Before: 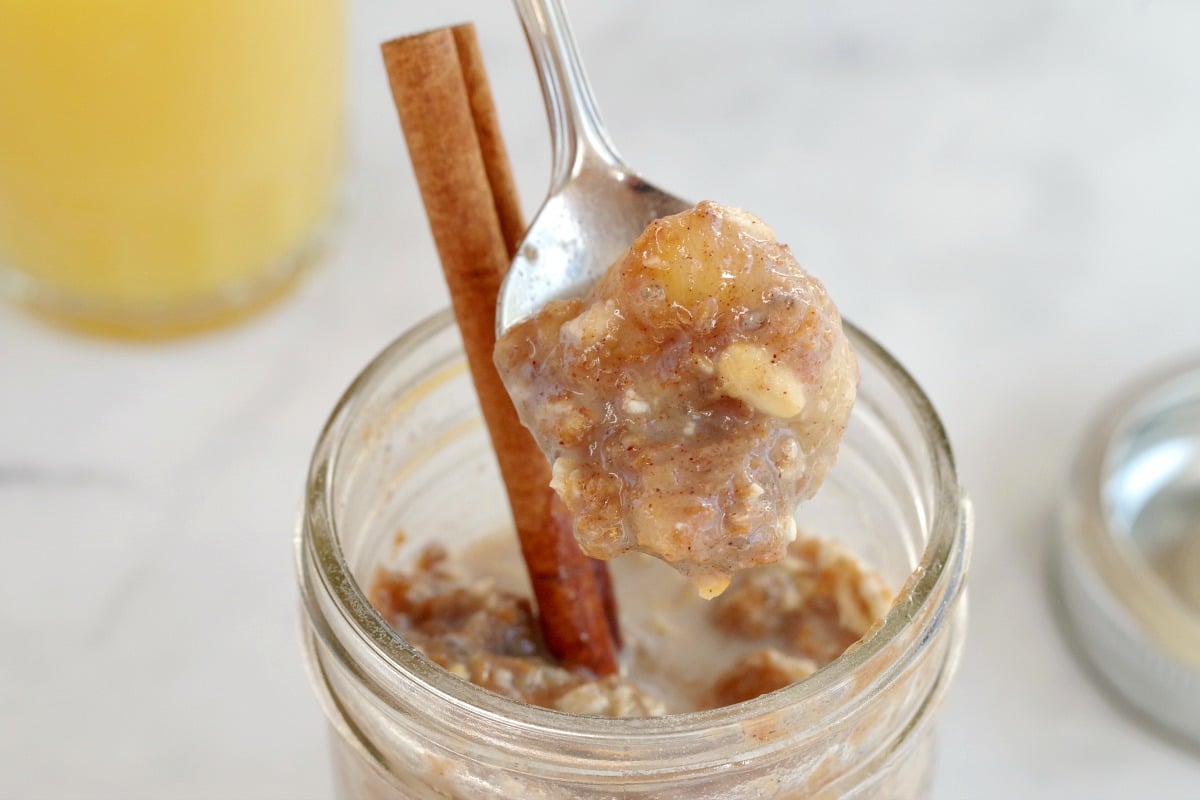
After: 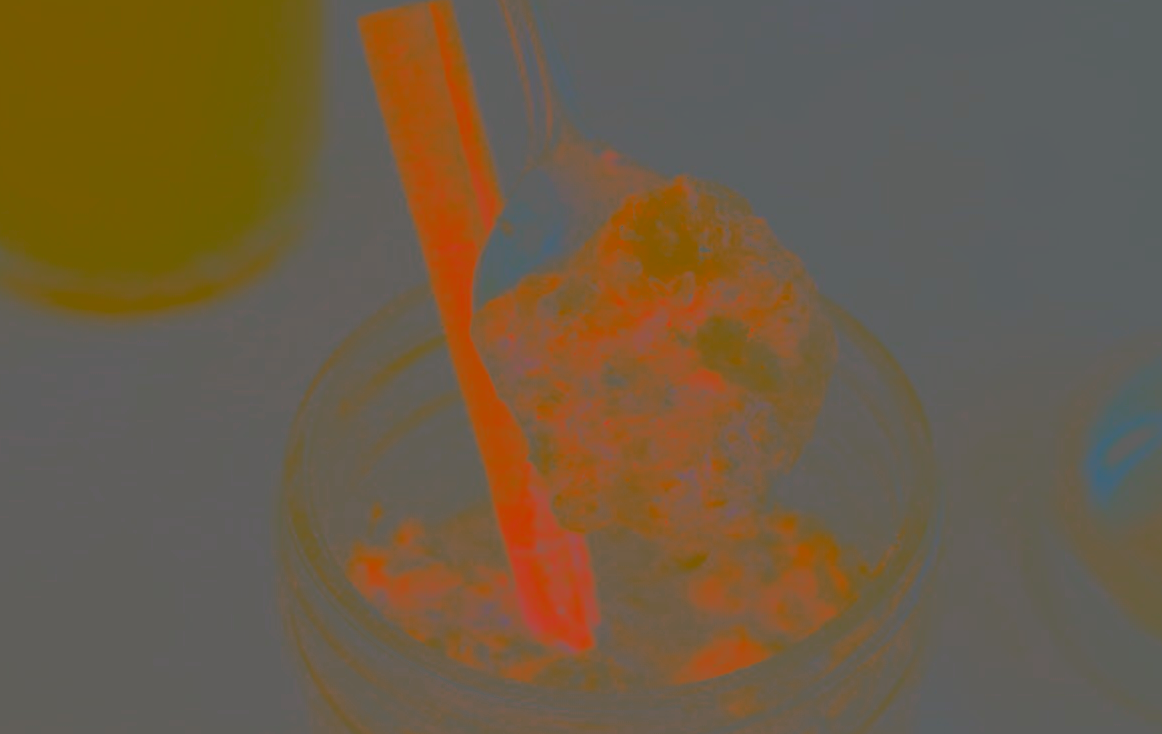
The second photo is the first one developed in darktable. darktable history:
contrast brightness saturation: contrast -0.99, brightness -0.17, saturation 0.75
local contrast: on, module defaults
crop: left 1.964%, top 3.251%, right 1.122%, bottom 4.933%
exposure: exposure 0.74 EV, compensate highlight preservation false
color zones: curves: ch0 [(0, 0.559) (0.153, 0.551) (0.229, 0.5) (0.429, 0.5) (0.571, 0.5) (0.714, 0.5) (0.857, 0.5) (1, 0.559)]; ch1 [(0, 0.417) (0.112, 0.336) (0.213, 0.26) (0.429, 0.34) (0.571, 0.35) (0.683, 0.331) (0.857, 0.344) (1, 0.417)]
